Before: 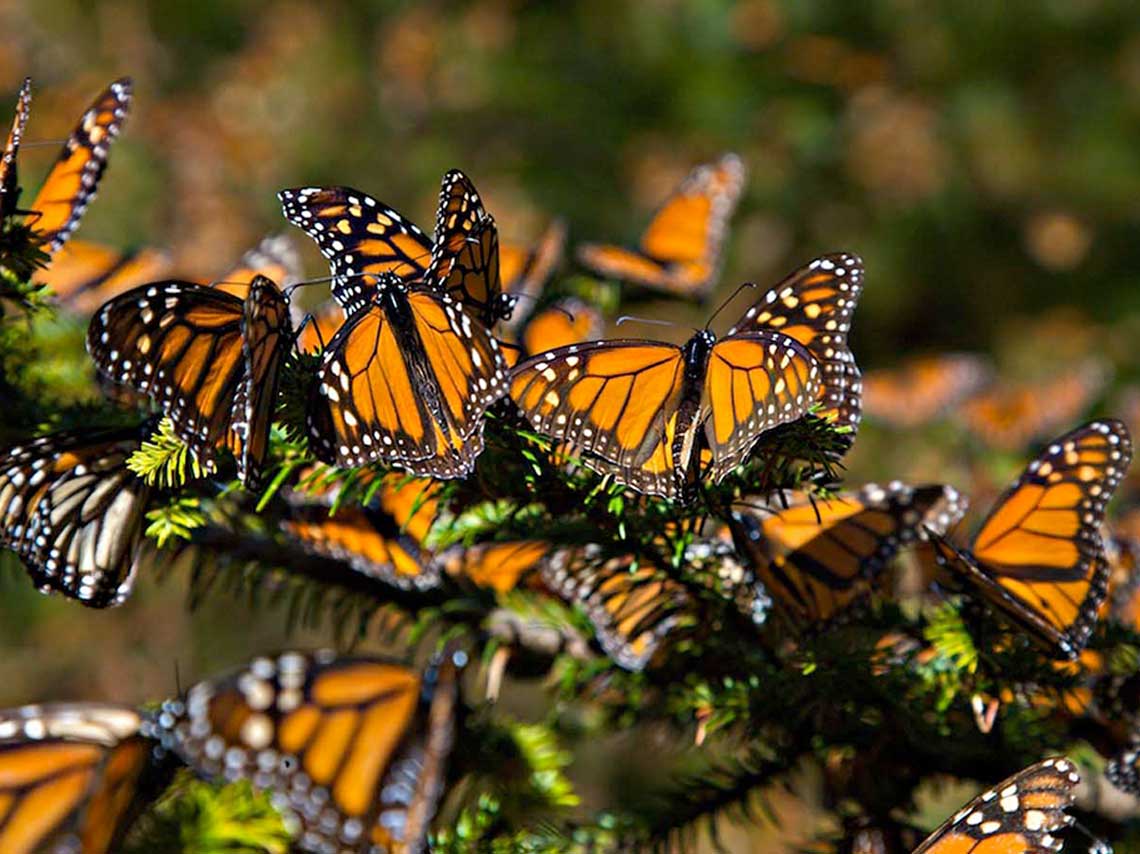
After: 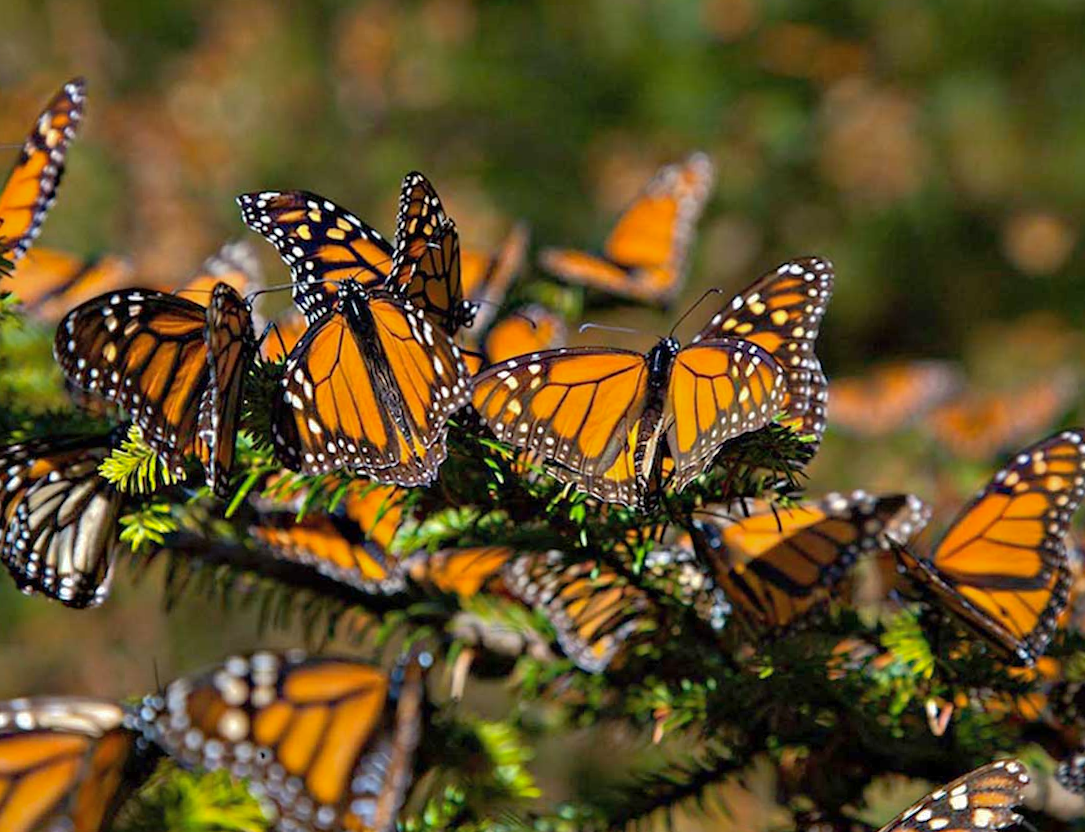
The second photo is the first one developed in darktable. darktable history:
shadows and highlights: on, module defaults
rotate and perspective: rotation 0.074°, lens shift (vertical) 0.096, lens shift (horizontal) -0.041, crop left 0.043, crop right 0.952, crop top 0.024, crop bottom 0.979
